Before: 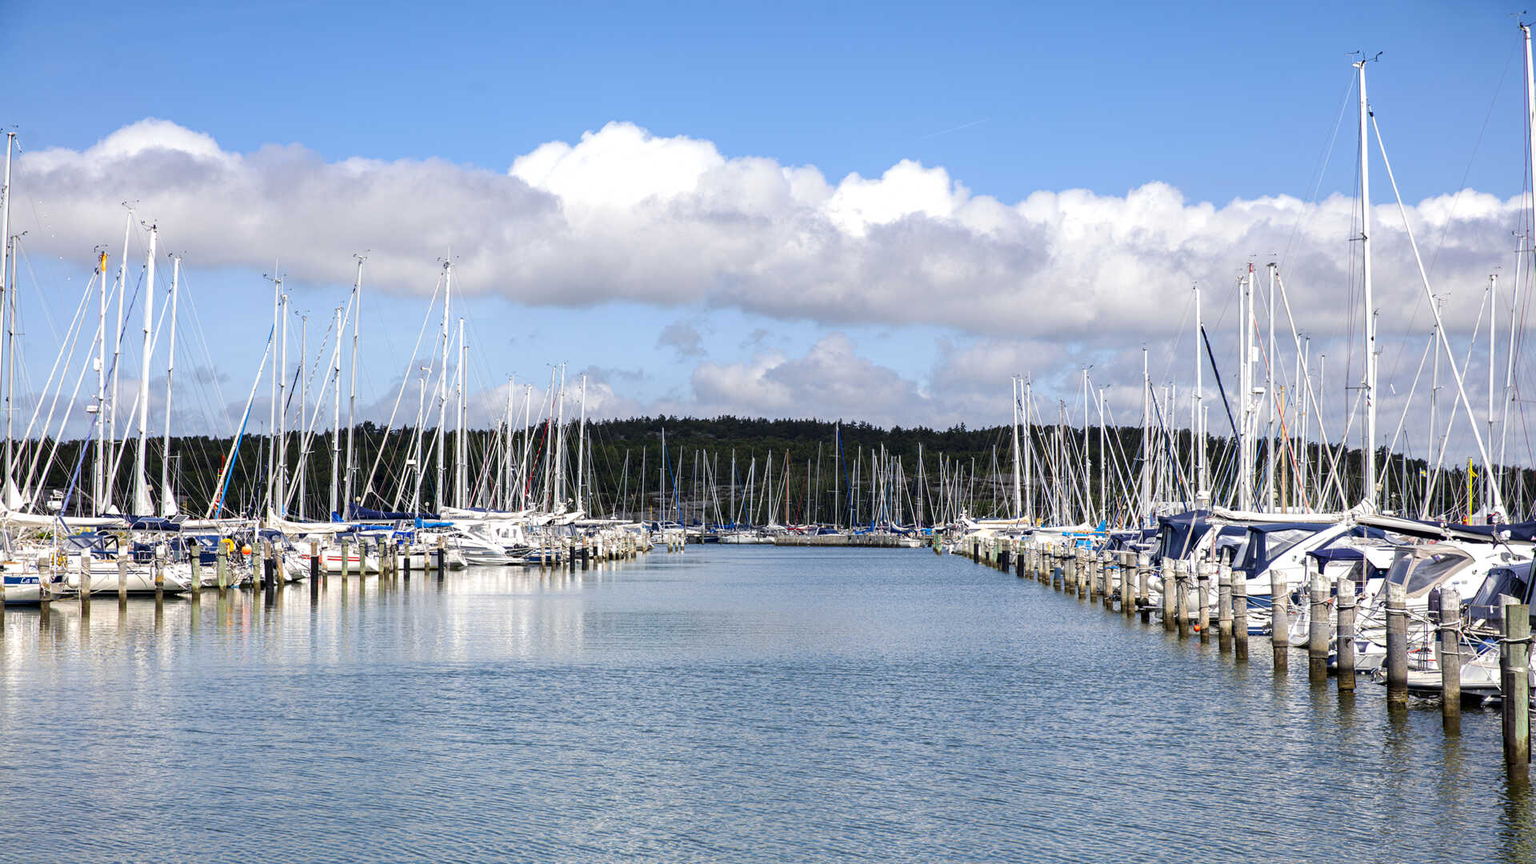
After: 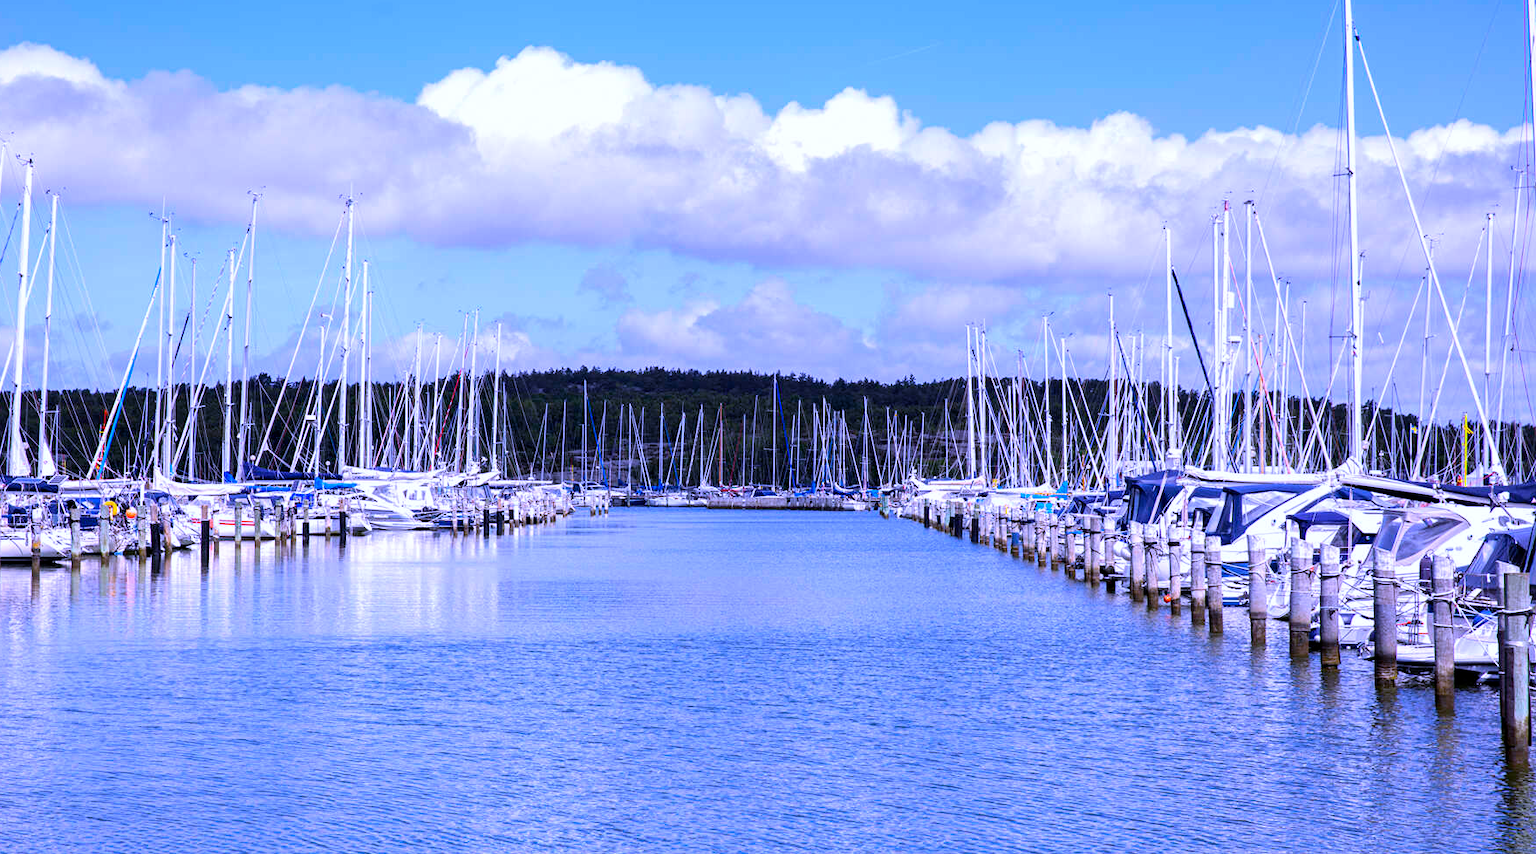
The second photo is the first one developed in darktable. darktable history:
crop and rotate: left 8.262%, top 9.226%
white balance: red 0.98, blue 1.61
